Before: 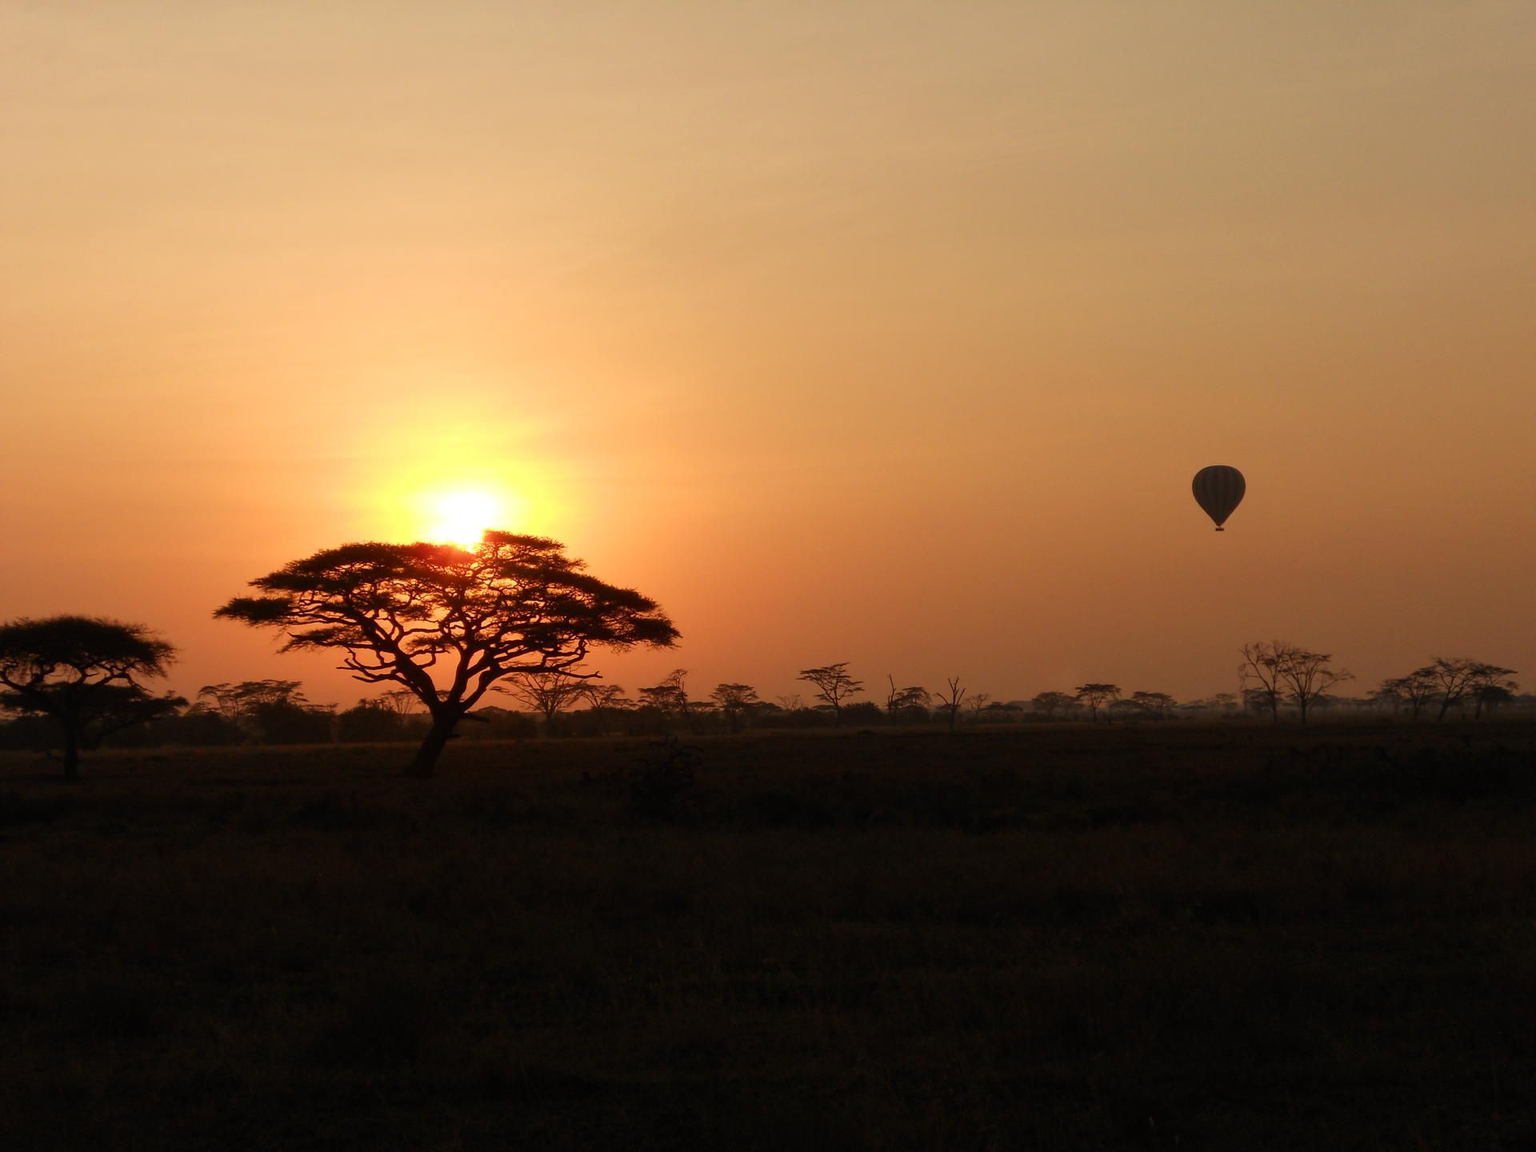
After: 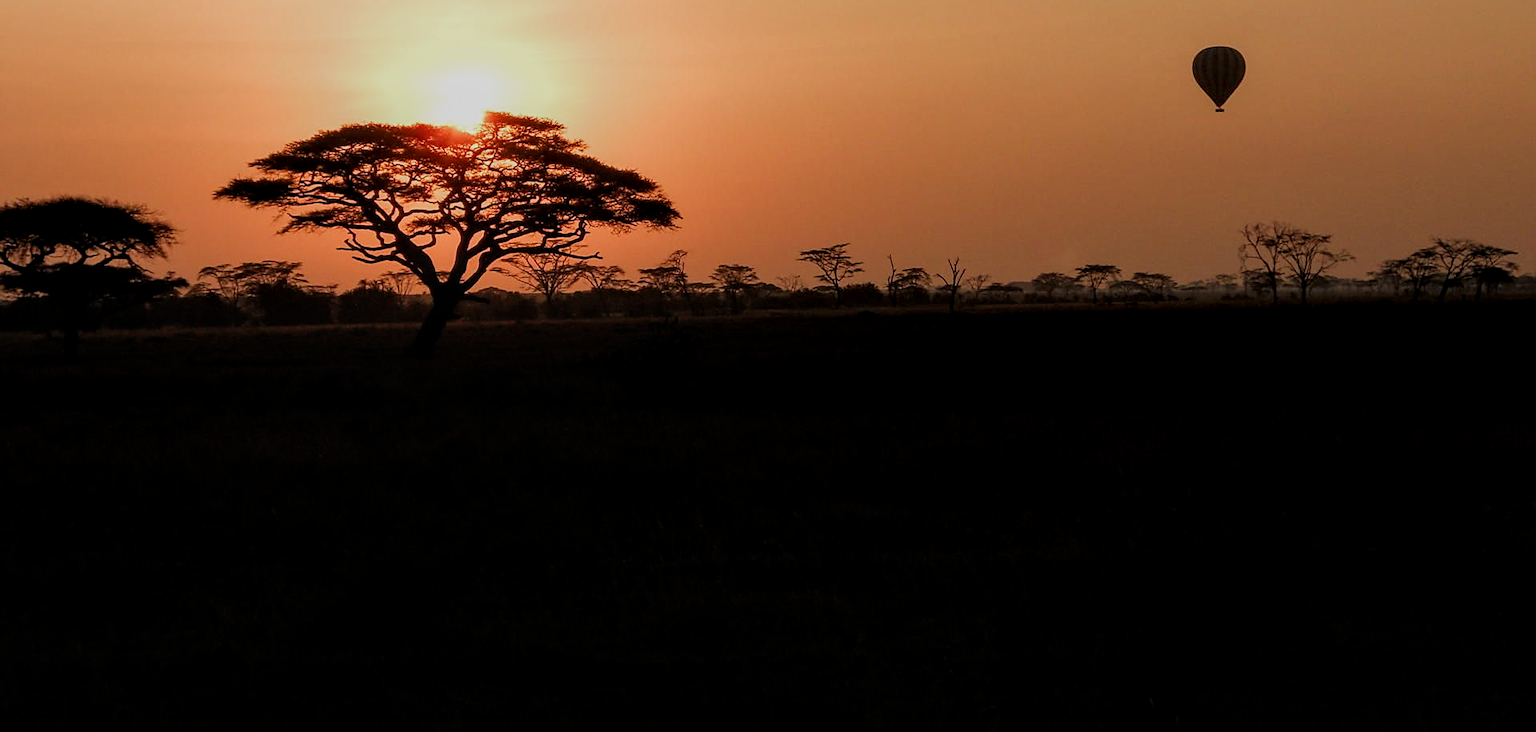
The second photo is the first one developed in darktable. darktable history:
sharpen: on, module defaults
filmic rgb: middle gray luminance 18.42%, black relative exposure -11.25 EV, white relative exposure 3.75 EV, threshold 6 EV, target black luminance 0%, hardness 5.87, latitude 57.4%, contrast 0.963, shadows ↔ highlights balance 49.98%, add noise in highlights 0, preserve chrominance luminance Y, color science v3 (2019), use custom middle-gray values true, iterations of high-quality reconstruction 0, contrast in highlights soft, enable highlight reconstruction true
crop and rotate: top 36.435%
local contrast: detail 130%
